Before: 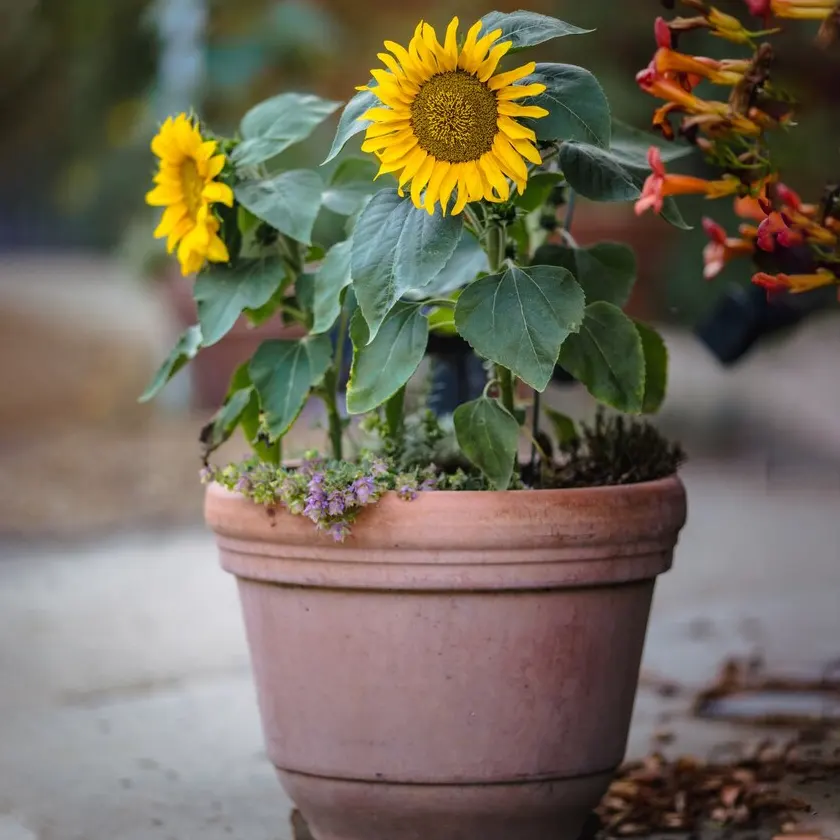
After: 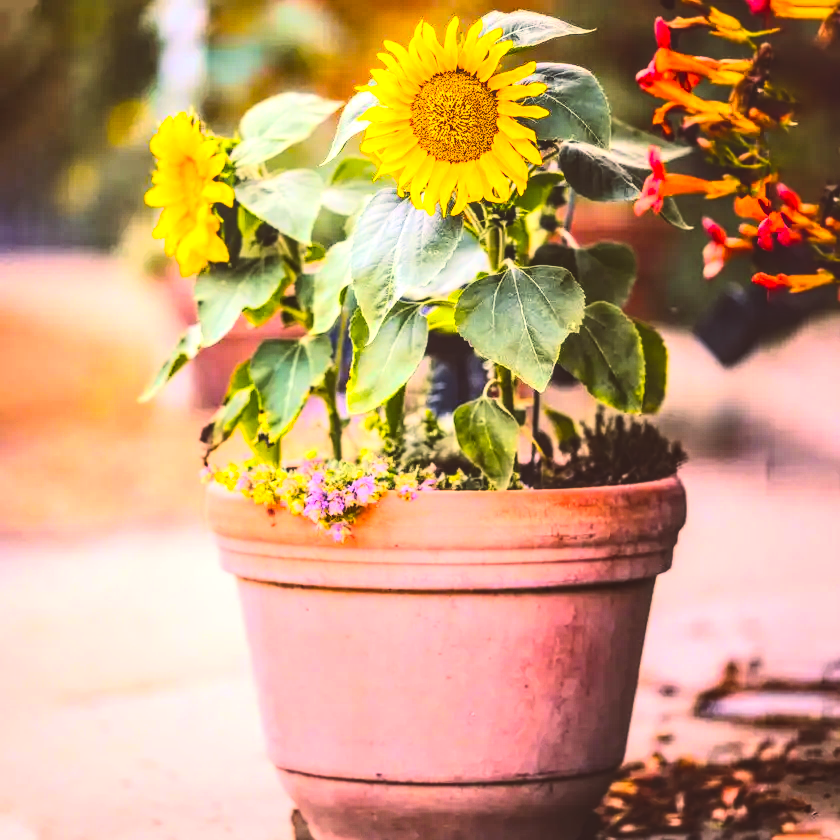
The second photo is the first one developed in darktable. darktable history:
contrast brightness saturation: contrast 0.202, brightness 0.17, saturation 0.229
local contrast: detail 130%
tone equalizer: -7 EV 0.148 EV, -6 EV 0.599 EV, -5 EV 1.12 EV, -4 EV 1.32 EV, -3 EV 1.12 EV, -2 EV 0.6 EV, -1 EV 0.16 EV, edges refinement/feathering 500, mask exposure compensation -1.57 EV, preserve details no
exposure: exposure -0.055 EV, compensate highlight preservation false
color balance rgb: power › chroma 1.573%, power › hue 27.92°, highlights gain › chroma 4.635%, highlights gain › hue 33.17°, global offset › luminance 1.985%, perceptual saturation grading › global saturation 30.159%, perceptual brilliance grading › global brilliance 15.196%, perceptual brilliance grading › shadows -34.485%, global vibrance 20%
